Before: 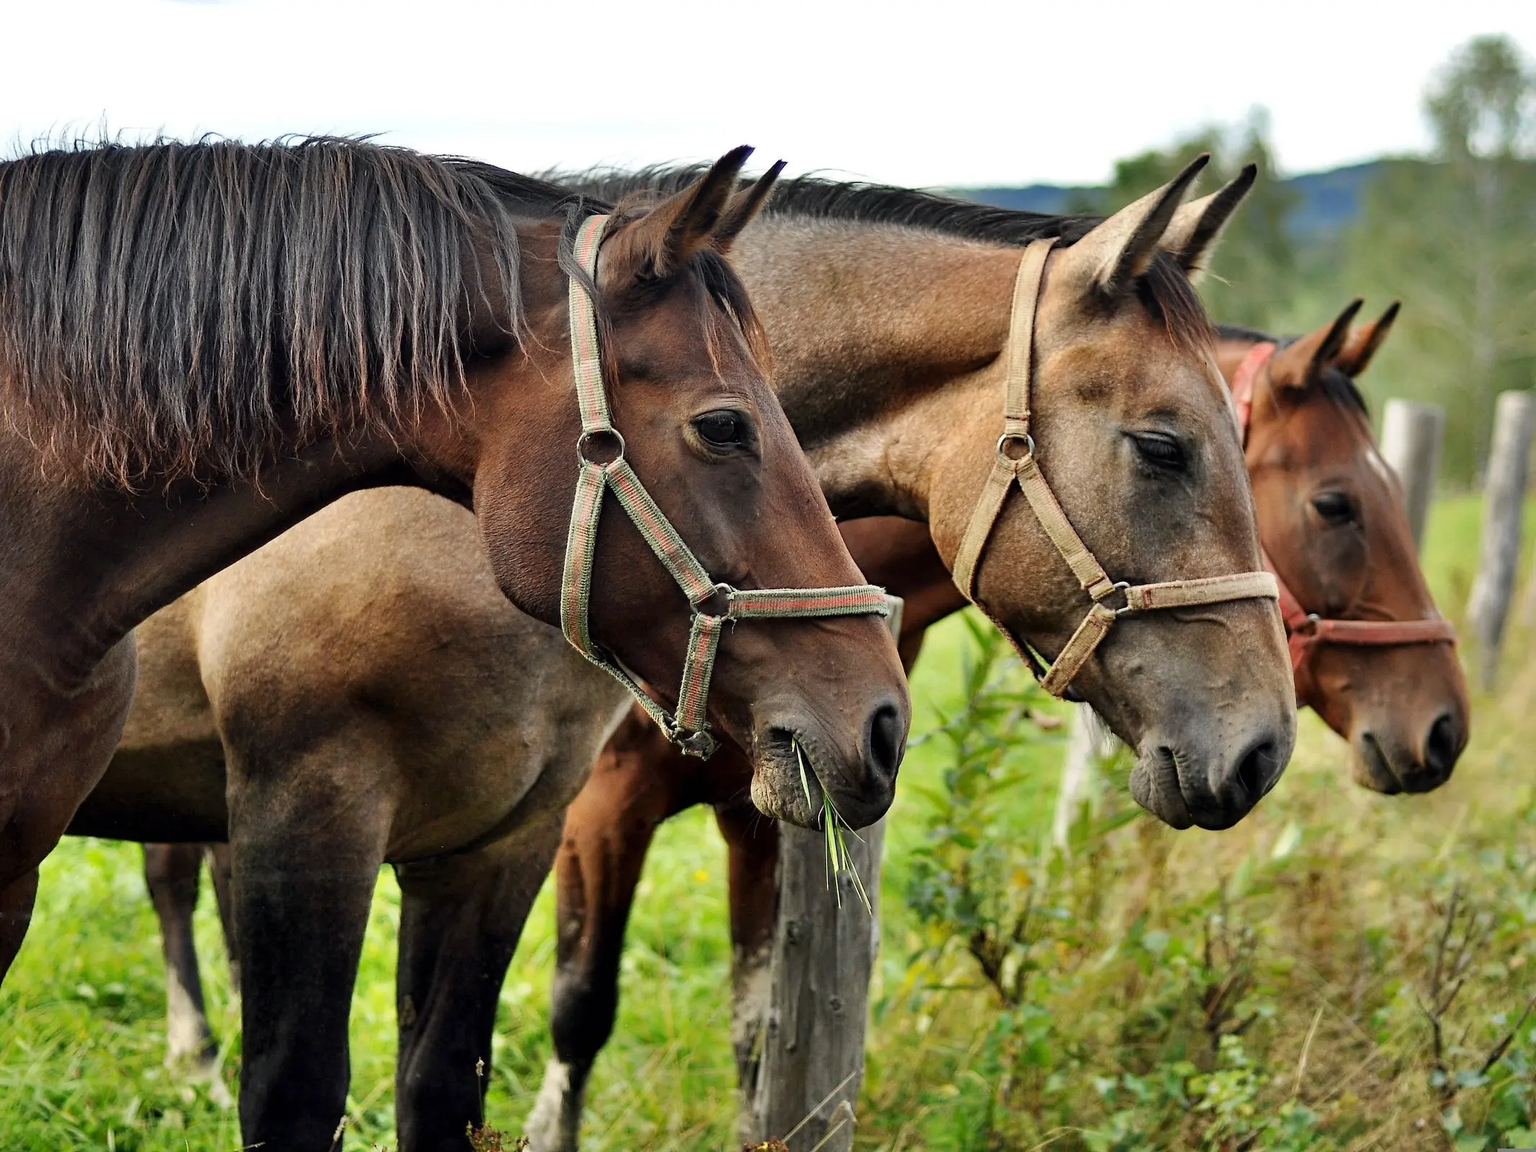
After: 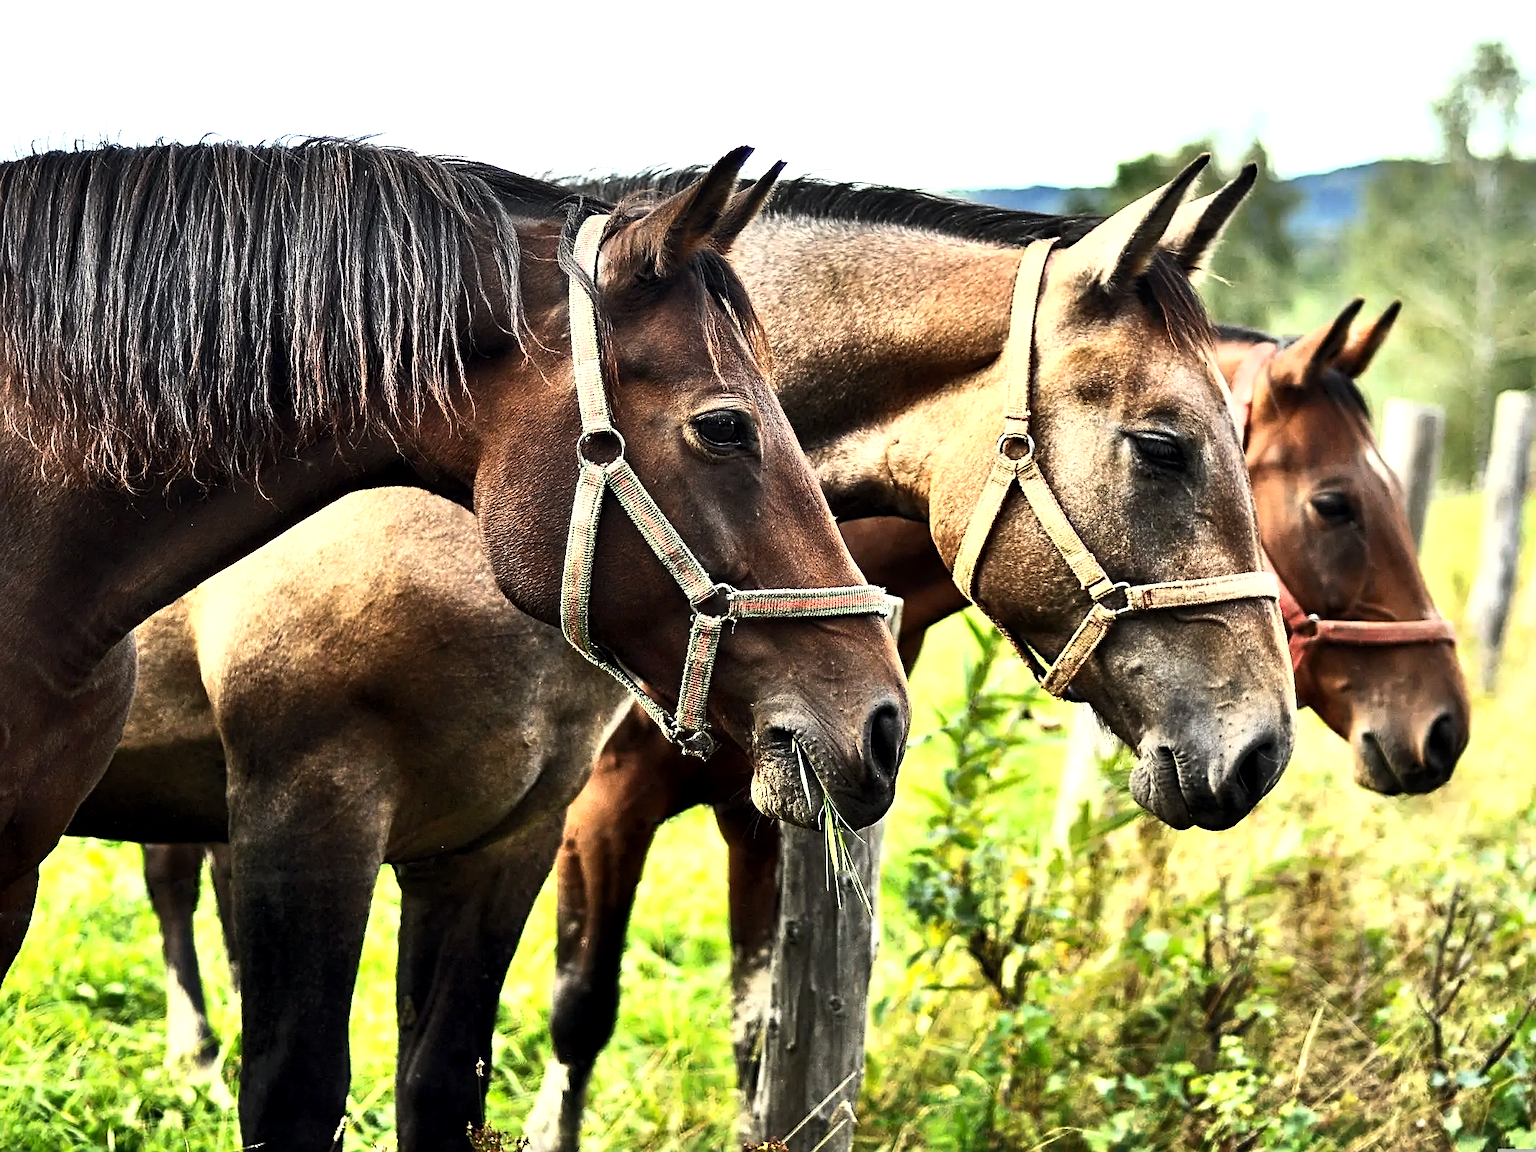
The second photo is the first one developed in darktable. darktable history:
exposure: black level correction 0.001, exposure 0.965 EV, compensate highlight preservation false
sharpen: on, module defaults
tone curve: curves: ch0 [(0, 0) (0.56, 0.467) (0.846, 0.934) (1, 1)]
